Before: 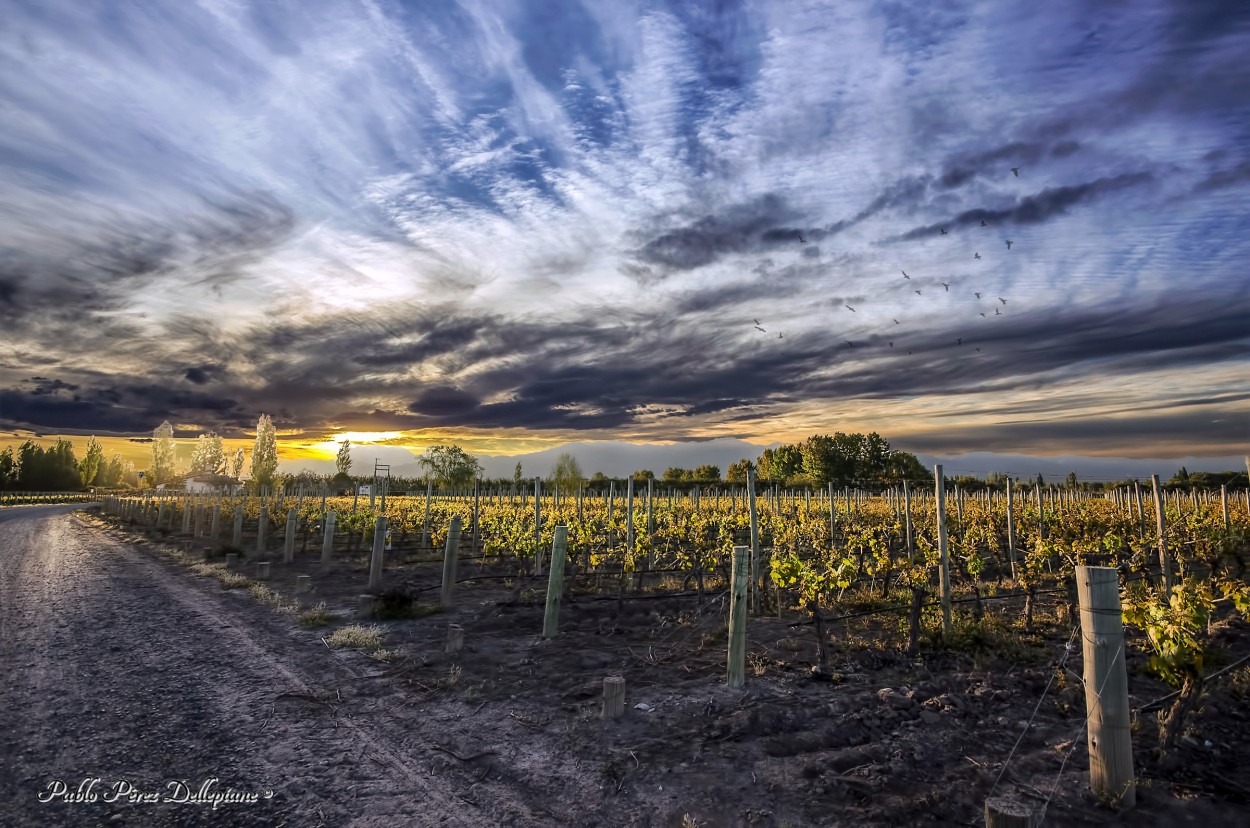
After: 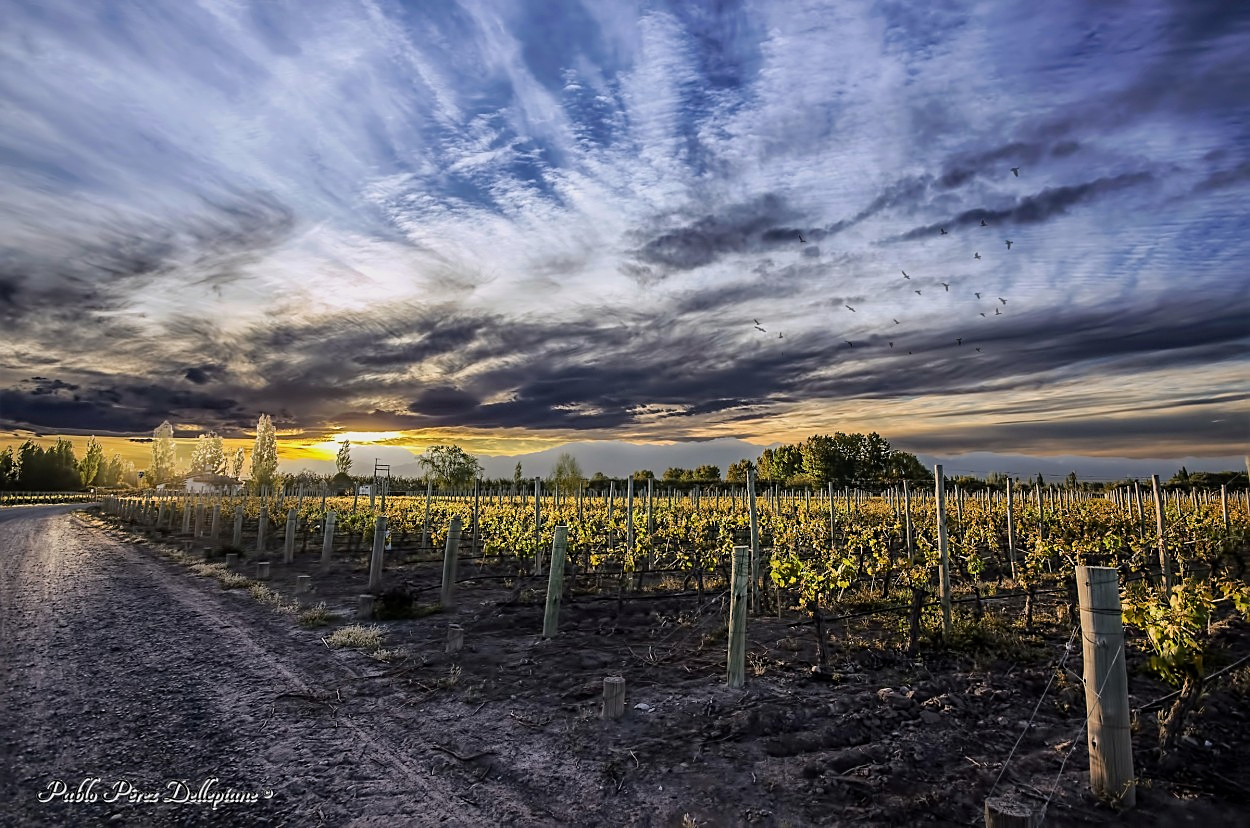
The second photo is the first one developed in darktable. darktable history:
sharpen: on, module defaults
filmic rgb: black relative exposure -11.35 EV, white relative exposure 3.22 EV, hardness 6.76, color science v6 (2022)
